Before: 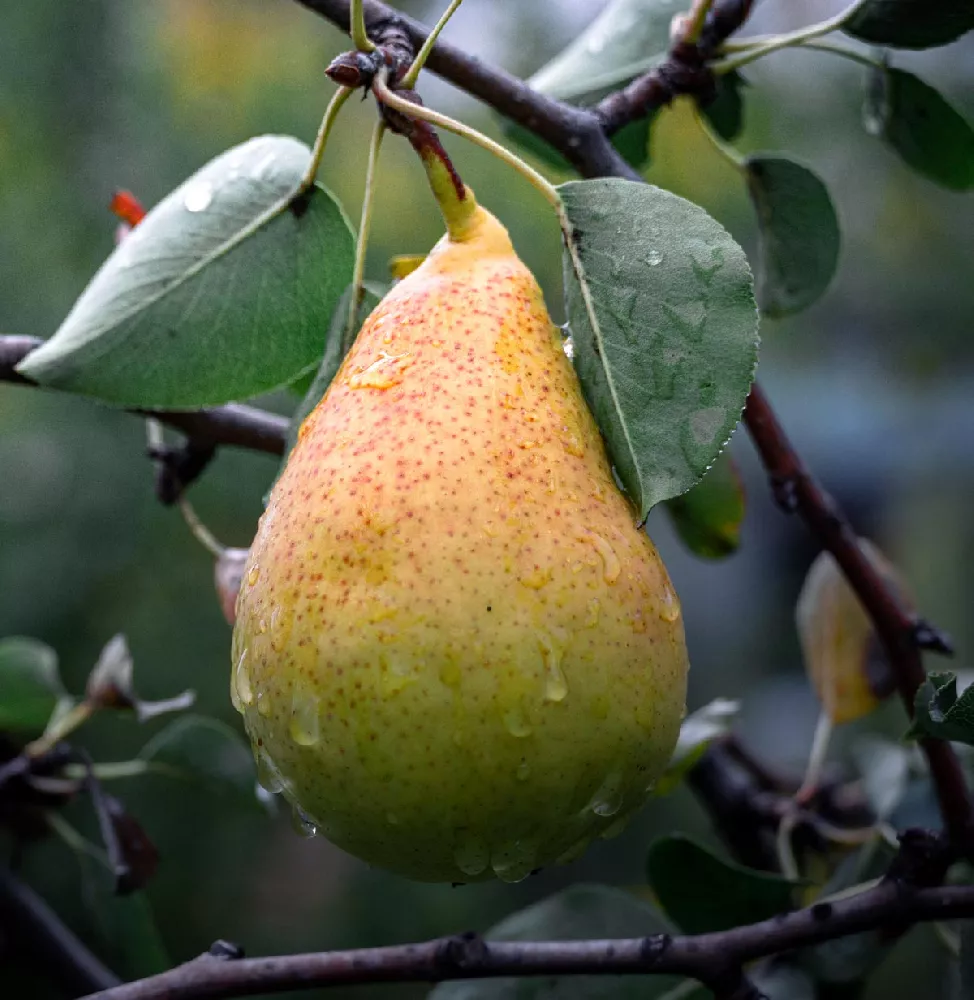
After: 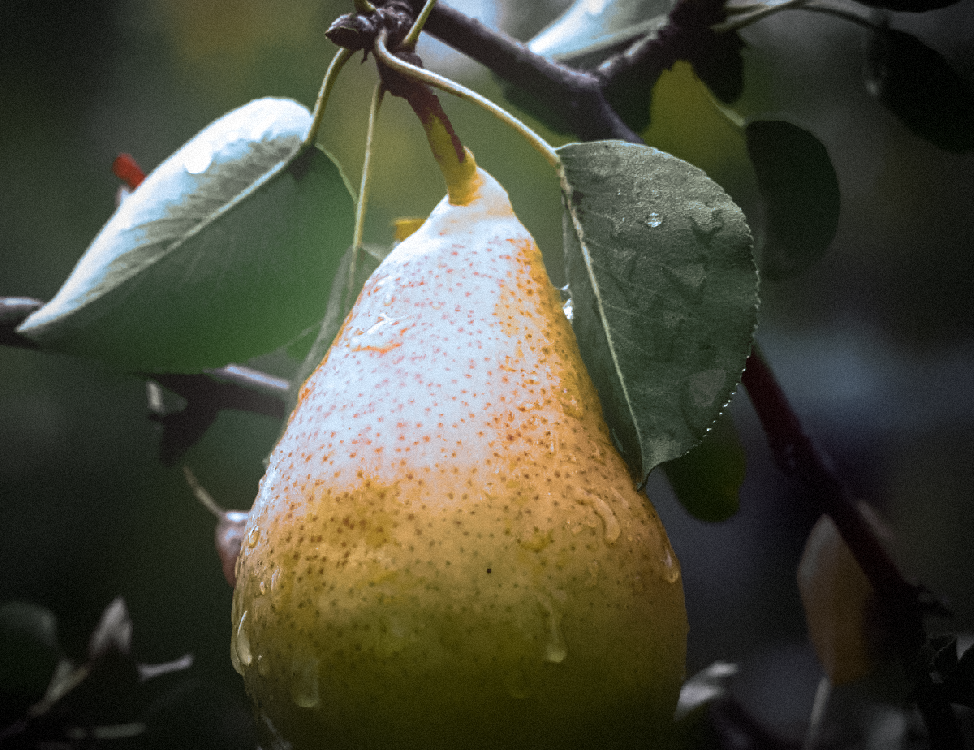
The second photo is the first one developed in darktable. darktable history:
crop: top 3.857%, bottom 21.132%
tone curve: curves: ch0 [(0, 0) (0.56, 0.467) (0.846, 0.934) (1, 1)]
rgb primaries: tint hue 3.14°, red hue -0.023, red purity 1.17, green hue 0.005, blue hue 0.049, blue purity 1
color calibration: x 0.329, y 0.345, temperature 5633 K
exposure: exposure -0.293 EV
split-toning: shadows › hue 351.18°, shadows › saturation 0.86, highlights › hue 218.82°, highlights › saturation 0.73, balance -19.167
bloom: threshold 82.5%, strength 16.25%
vignetting: fall-off start 75%, brightness -0.692, width/height ratio 1.084
surface blur: radius 20.94, red 0.03, green 0.083, blue 0.02
shadows and highlights: shadows -12.5, white point adjustment 4, highlights 28.33
